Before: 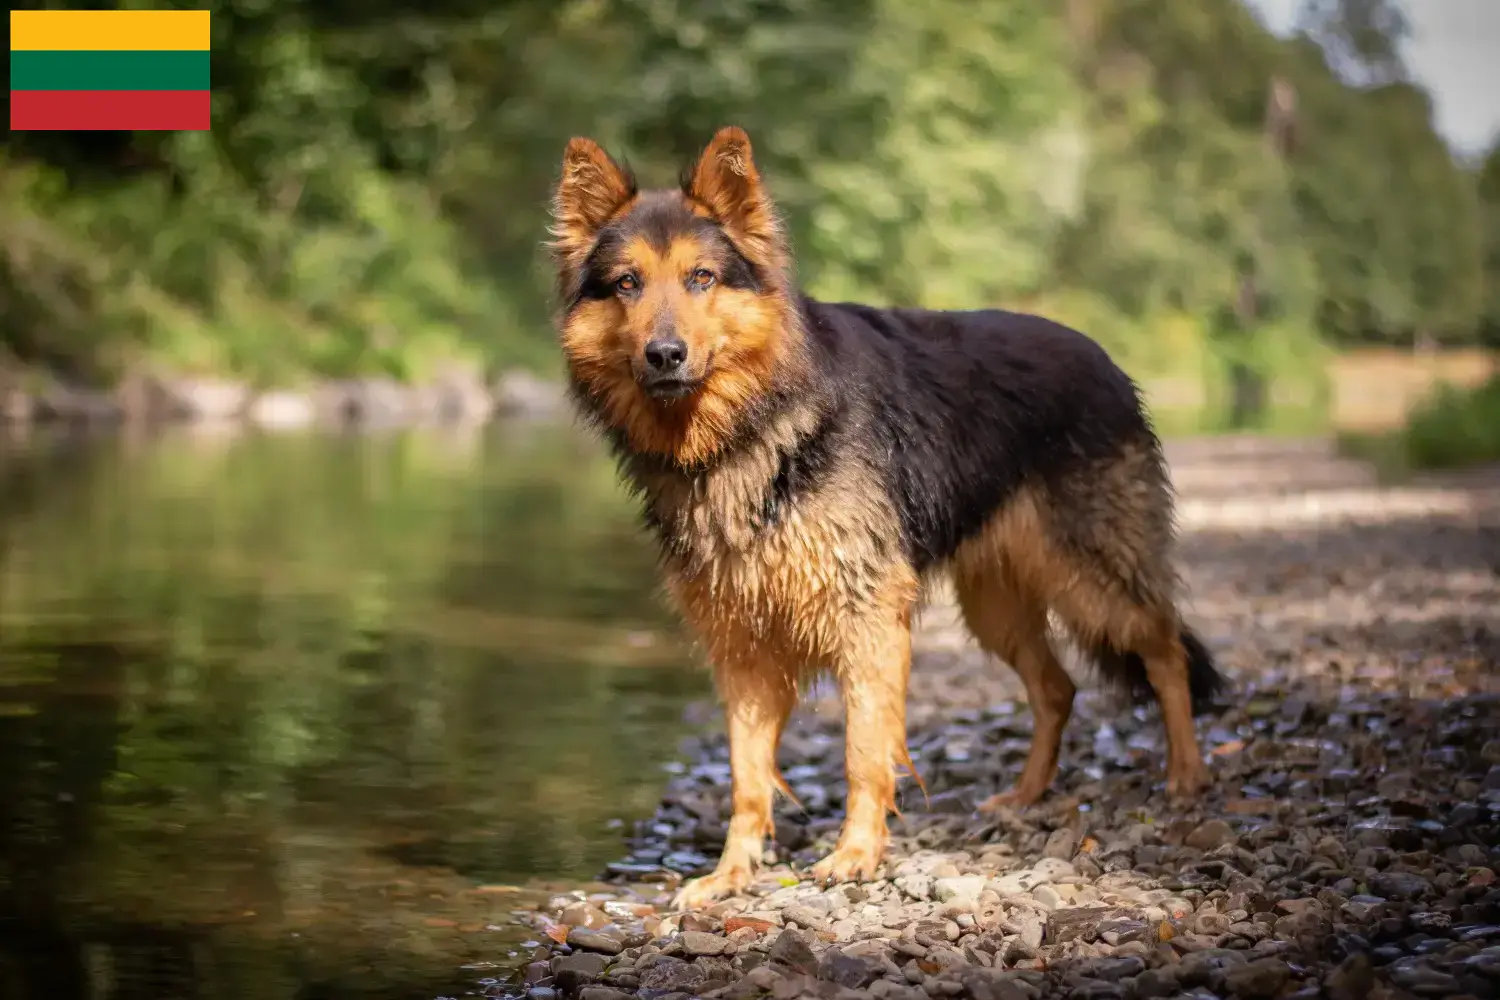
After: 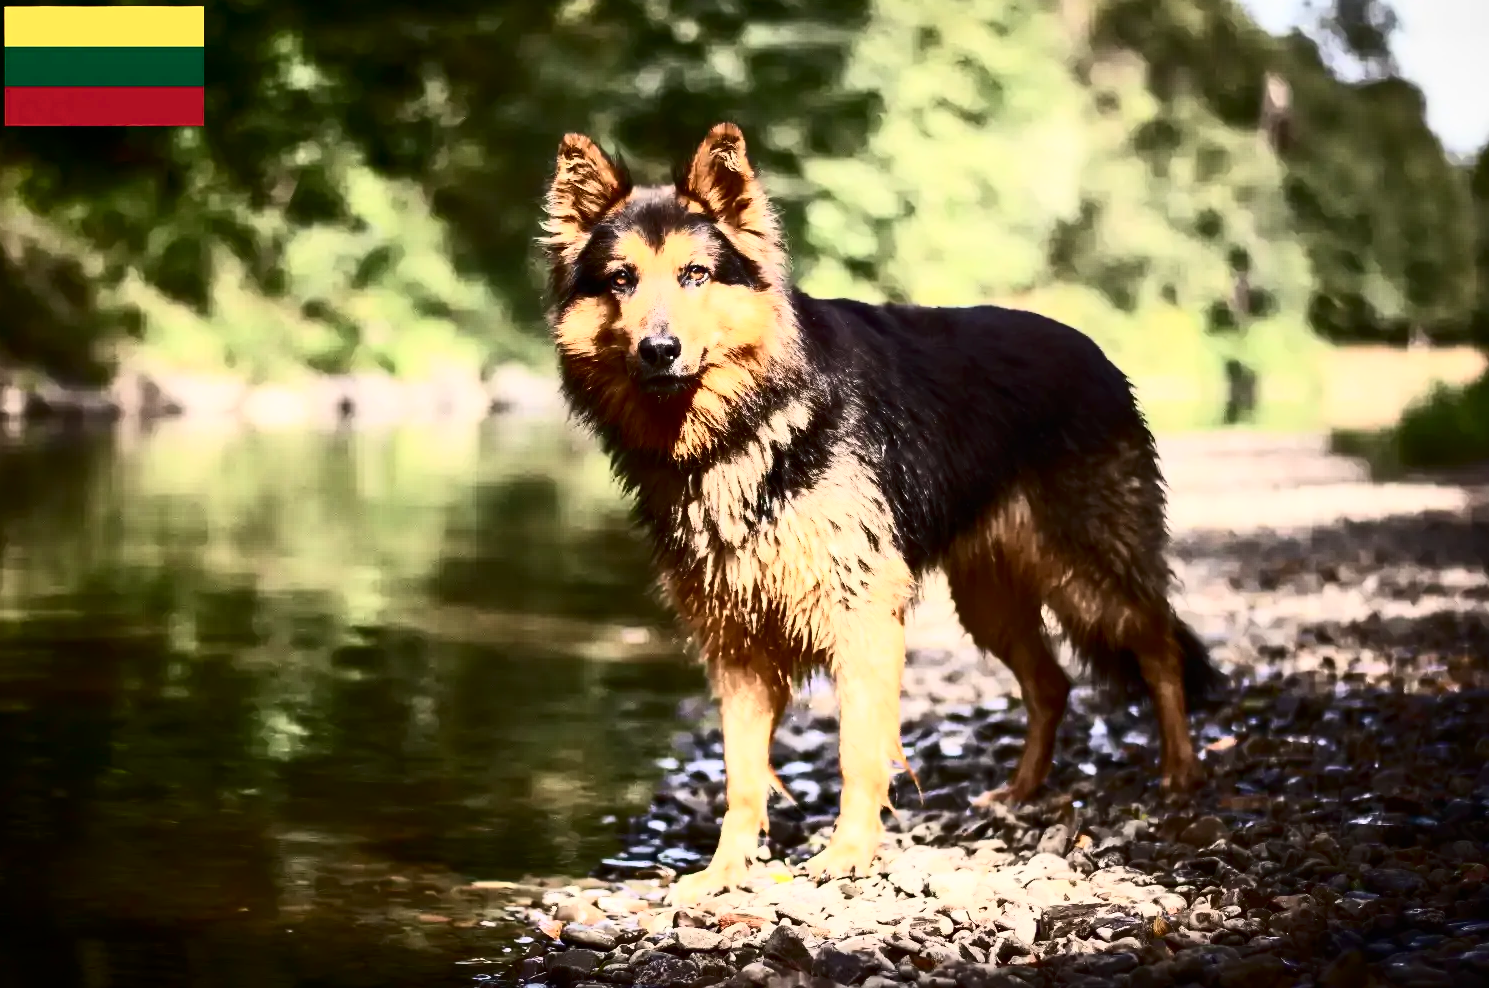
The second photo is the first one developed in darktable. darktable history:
crop: left 0.431%, top 0.495%, right 0.242%, bottom 0.669%
contrast brightness saturation: contrast 0.939, brightness 0.204
